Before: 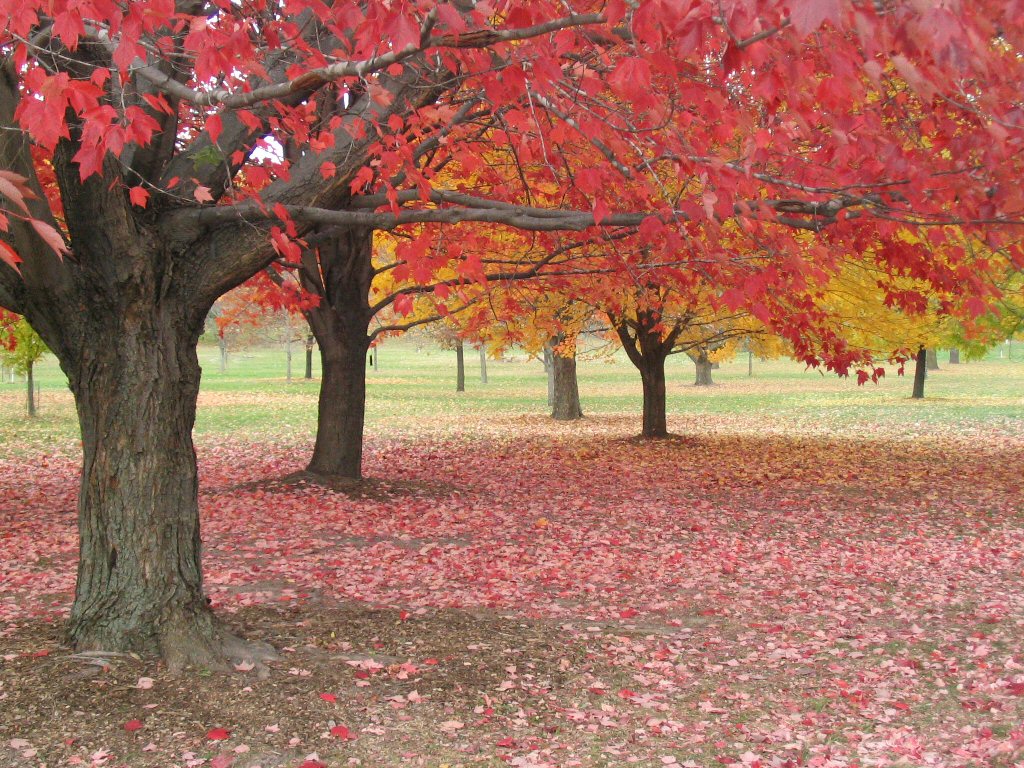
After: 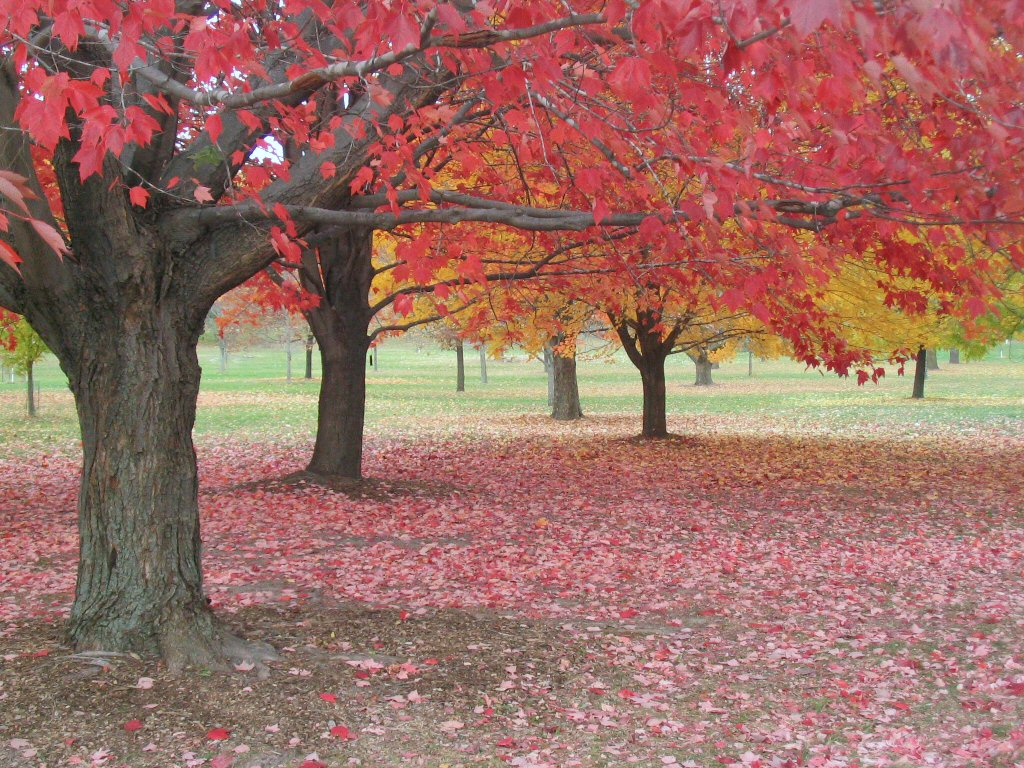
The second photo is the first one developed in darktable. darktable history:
exposure: compensate exposure bias true, compensate highlight preservation false
tone equalizer: on, module defaults
shadows and highlights: highlights color adjustment 46.27%
color correction: highlights a* -3.79, highlights b* -10.85
